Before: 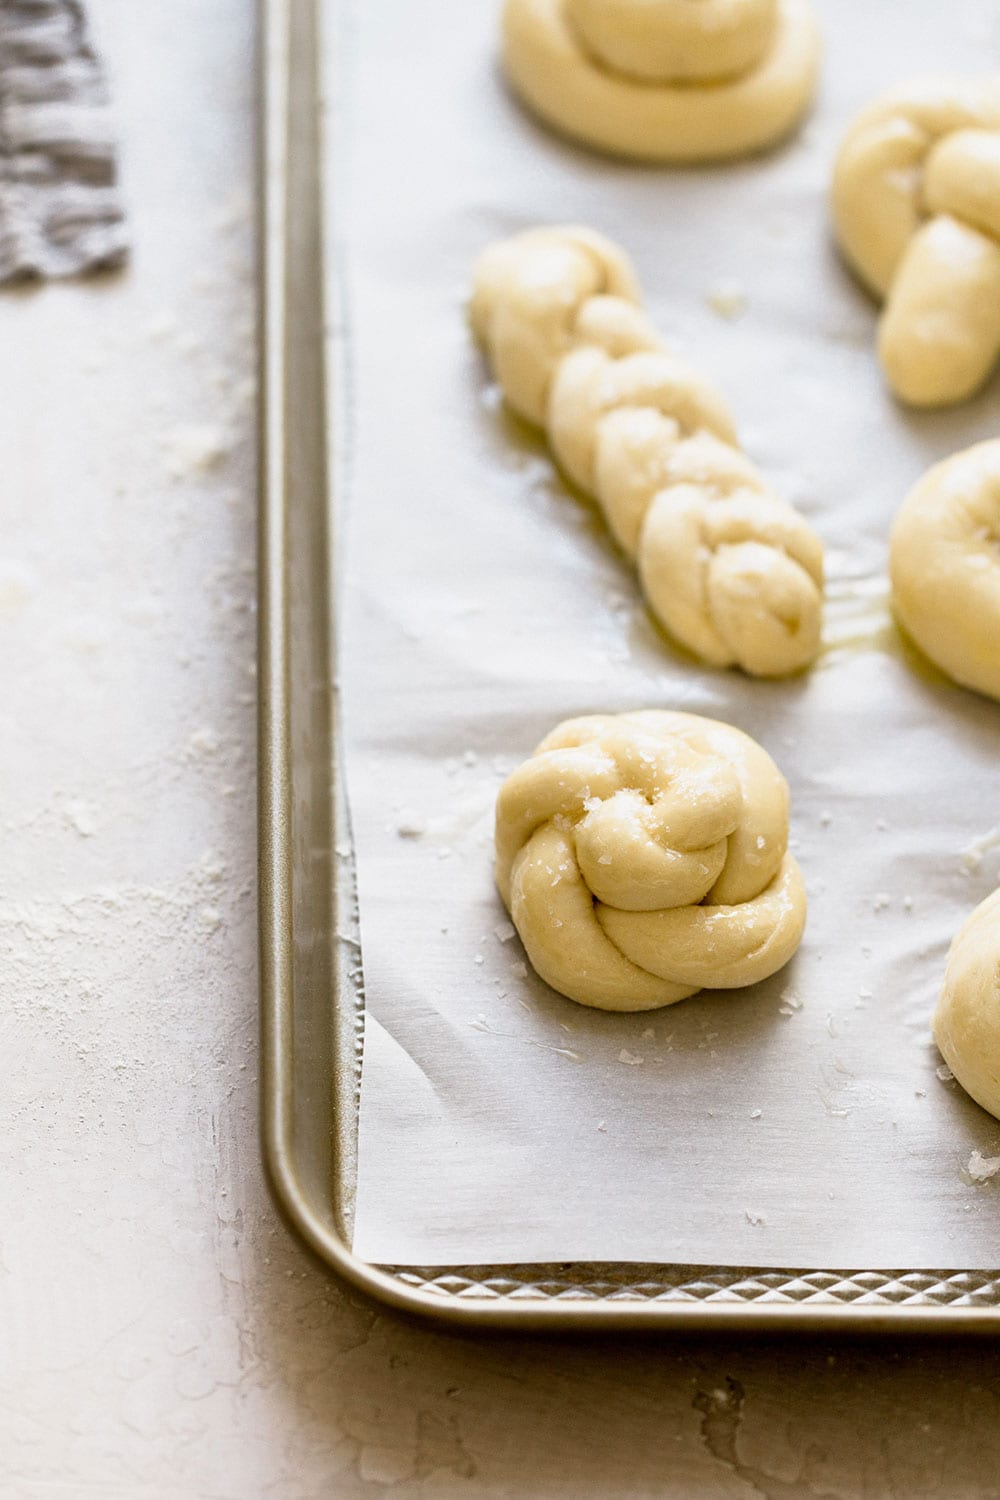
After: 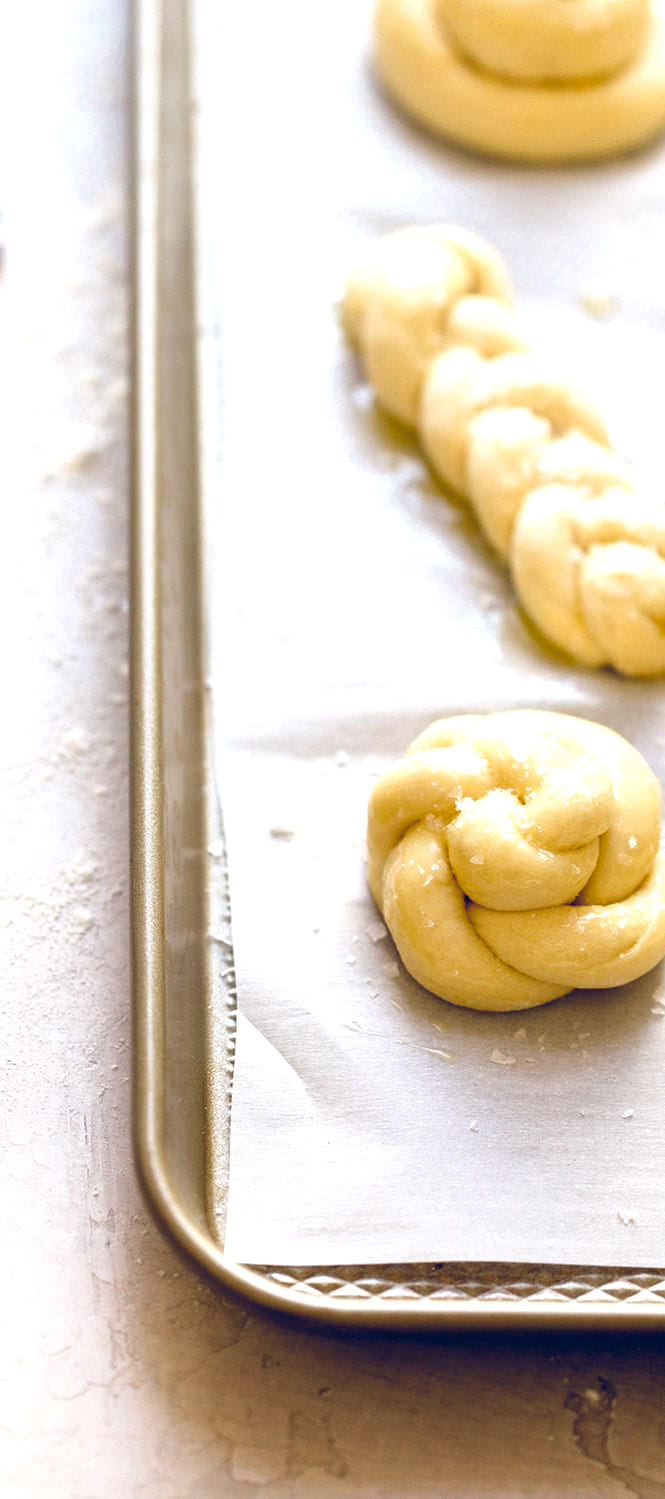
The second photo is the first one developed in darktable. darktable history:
crop and rotate: left 12.89%, right 20.571%
color balance rgb: shadows lift › hue 84.84°, power › chroma 0.29%, power › hue 23.54°, global offset › luminance 0.369%, global offset › chroma 0.216%, global offset › hue 254.86°, linear chroma grading › global chroma 14.985%, perceptual saturation grading › global saturation 1.889%, perceptual saturation grading › highlights -2.698%, perceptual saturation grading › mid-tones 4.181%, perceptual saturation grading › shadows 8.124%, perceptual brilliance grading › global brilliance 10.318%, perceptual brilliance grading › shadows 15.717%
